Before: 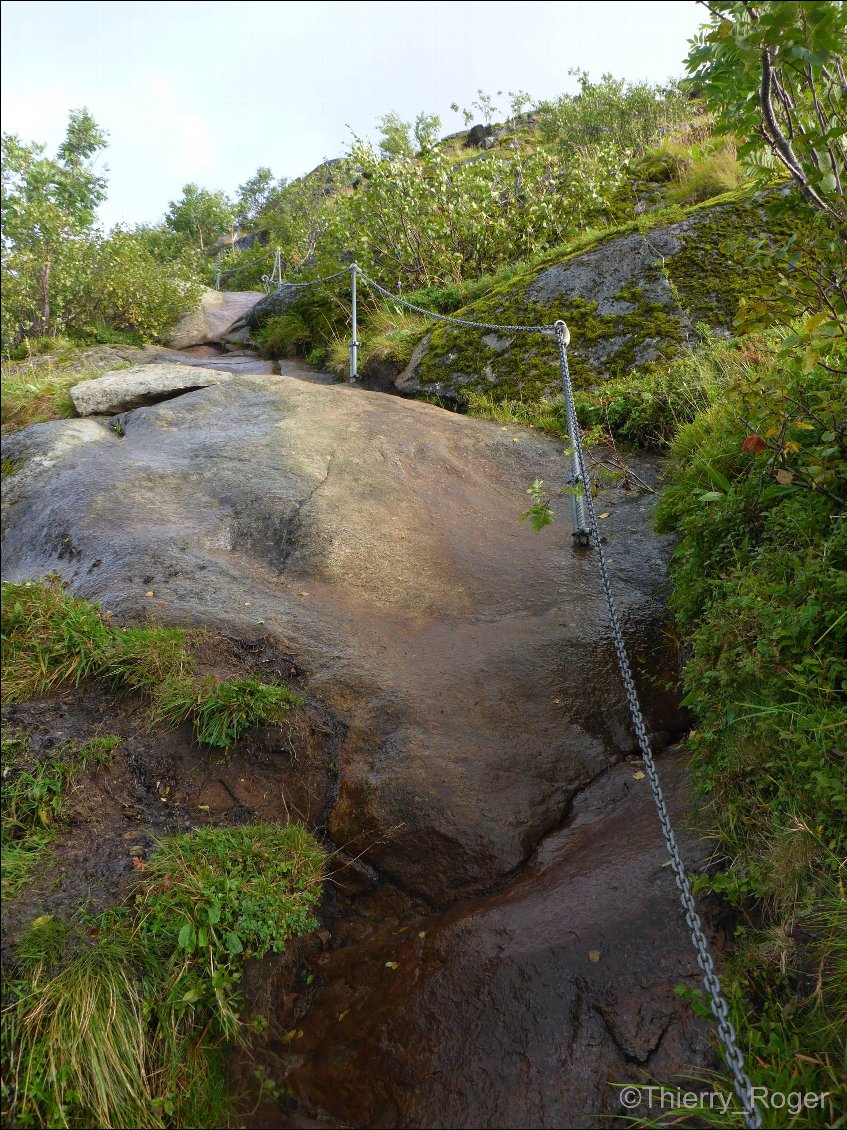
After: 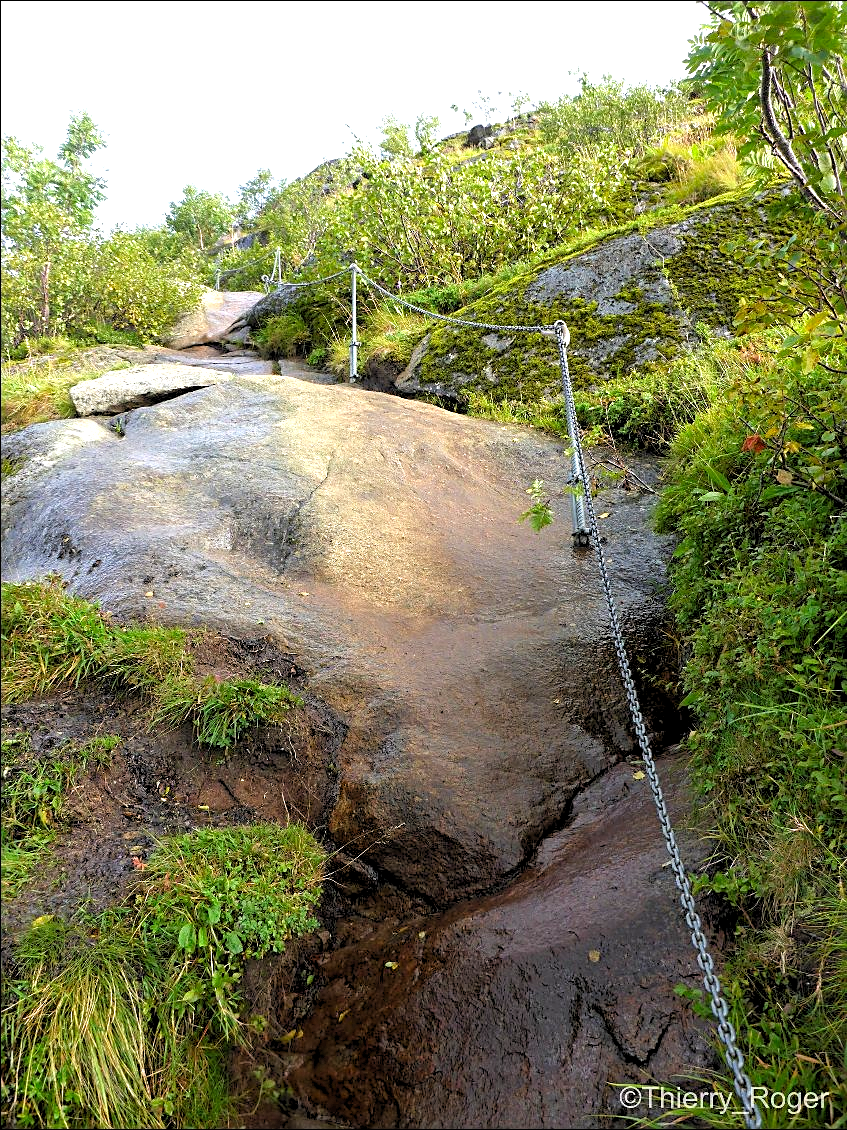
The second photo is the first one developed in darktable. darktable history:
sharpen: on, module defaults
exposure: exposure 0.781 EV, compensate highlight preservation false
rgb levels: levels [[0.013, 0.434, 0.89], [0, 0.5, 1], [0, 0.5, 1]]
color correction: saturation 1.1
